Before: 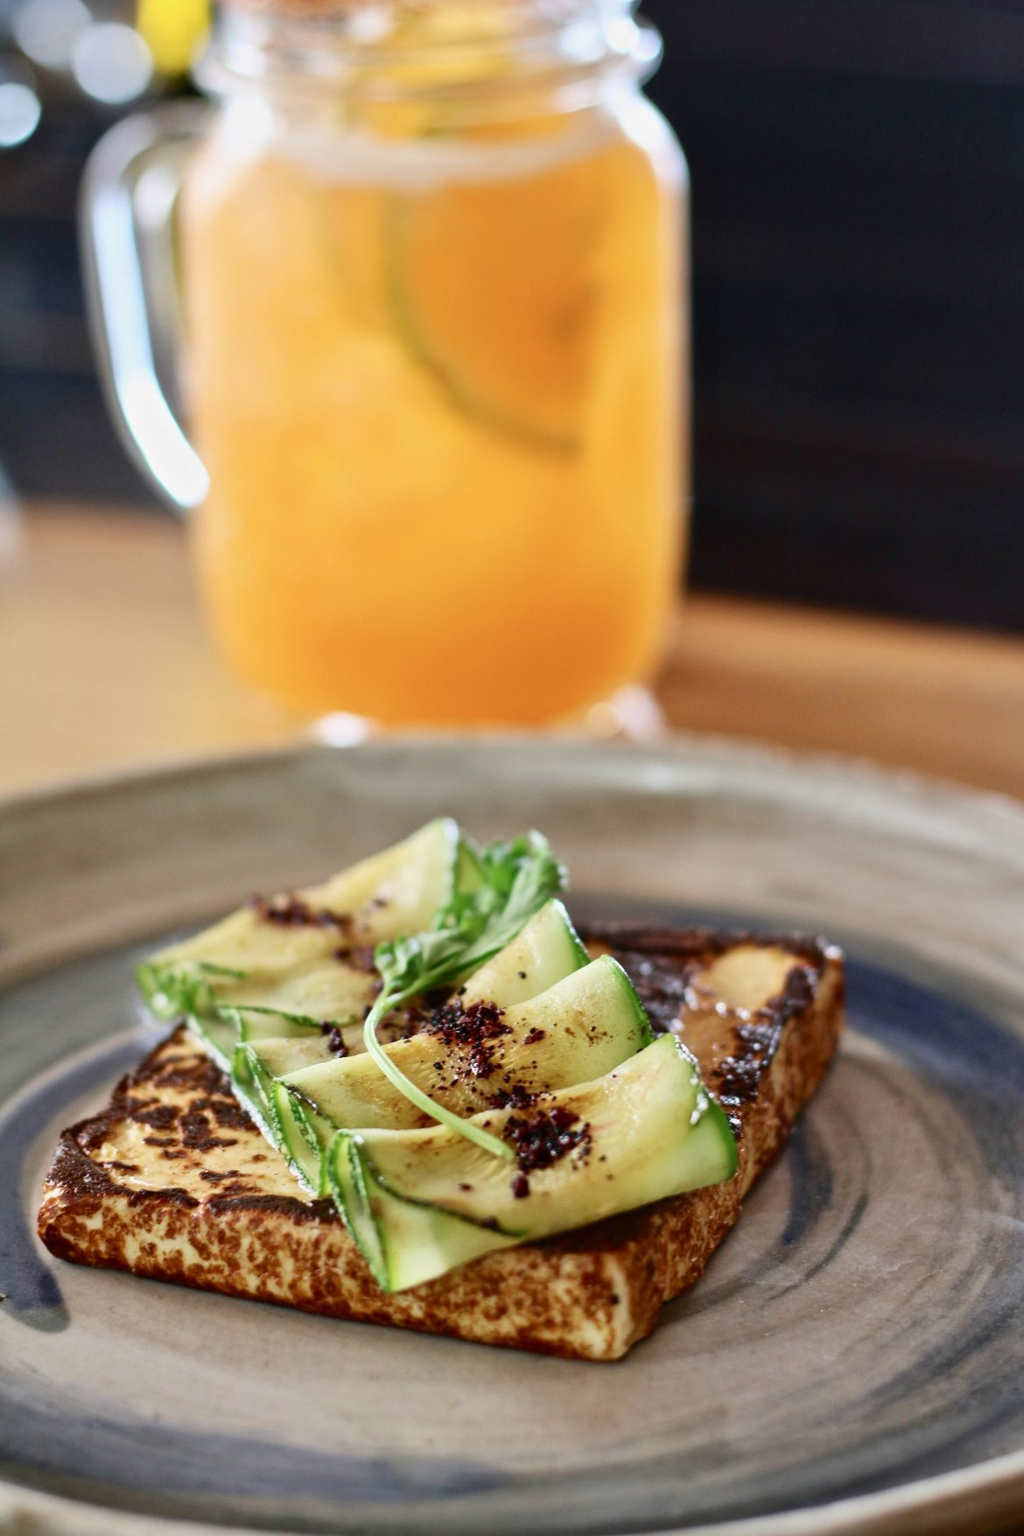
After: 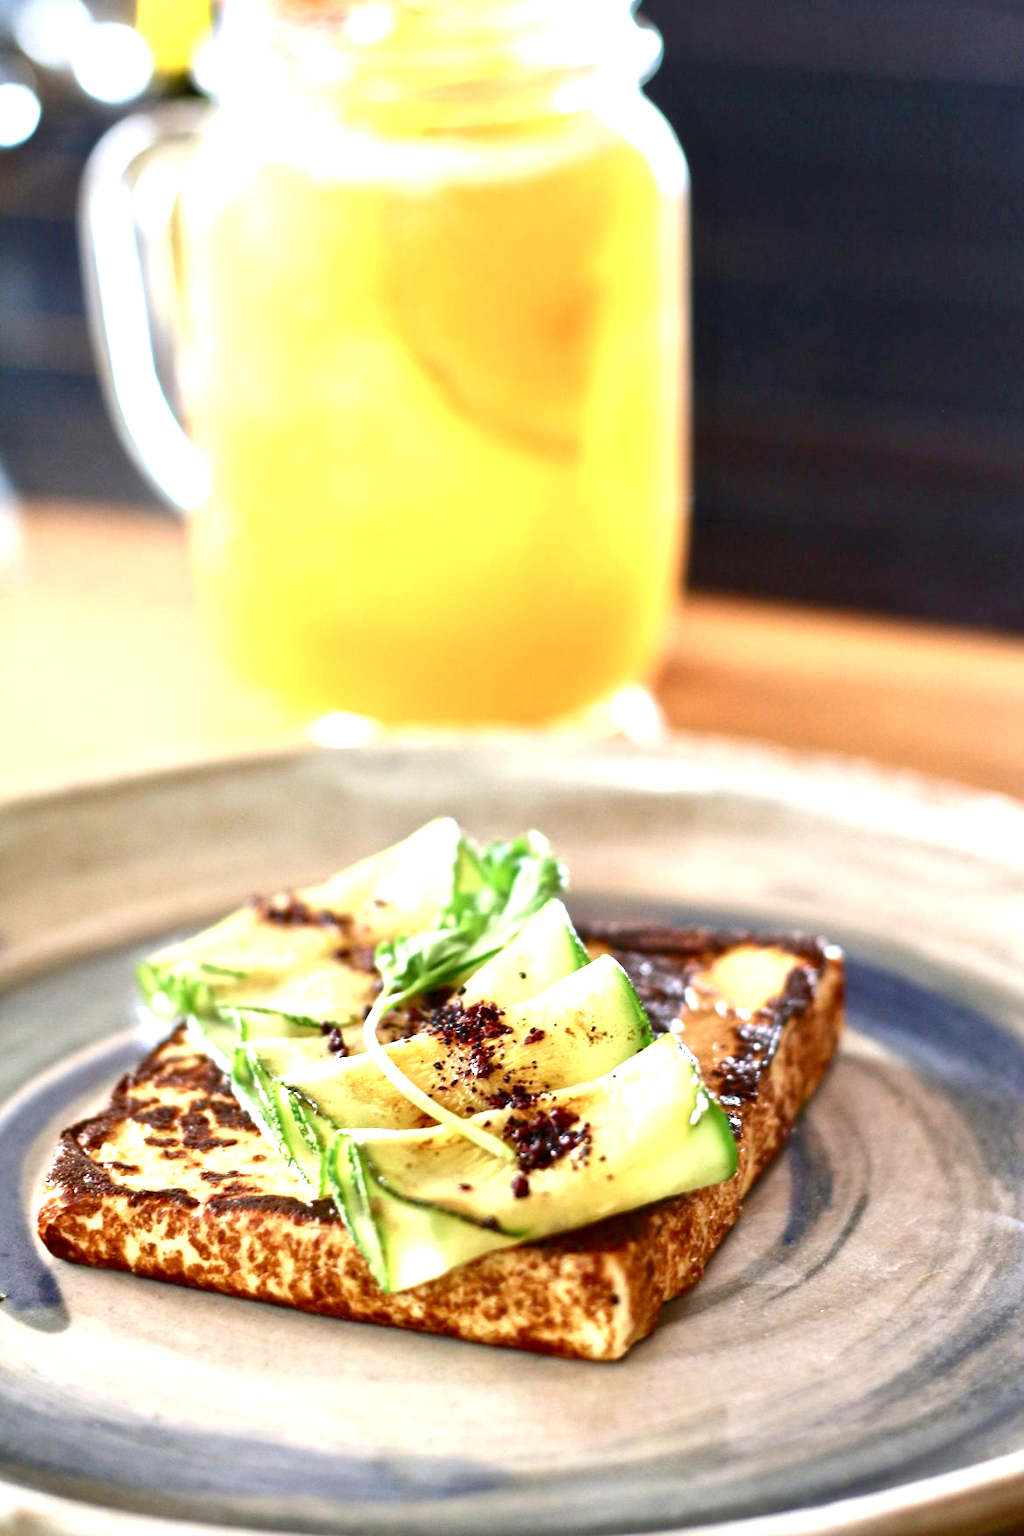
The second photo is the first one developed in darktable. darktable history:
exposure: black level correction 0.002, exposure 1.324 EV, compensate exposure bias true, compensate highlight preservation false
